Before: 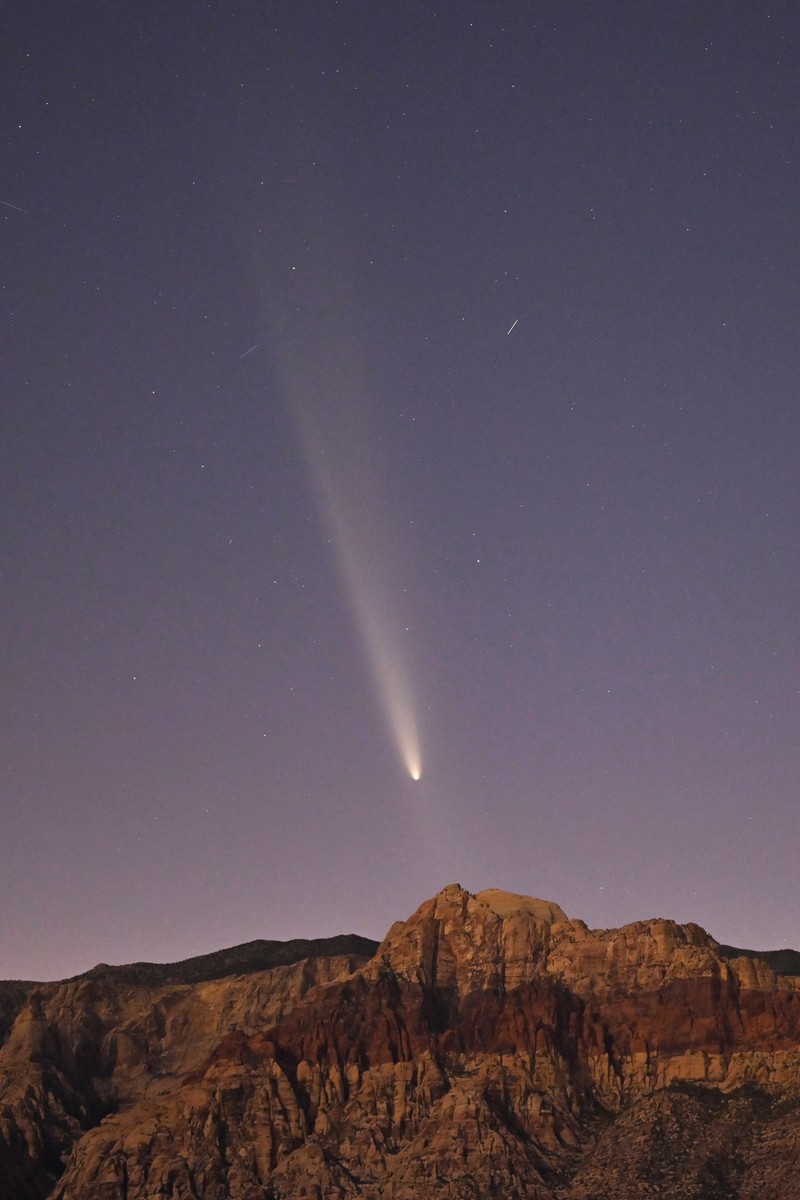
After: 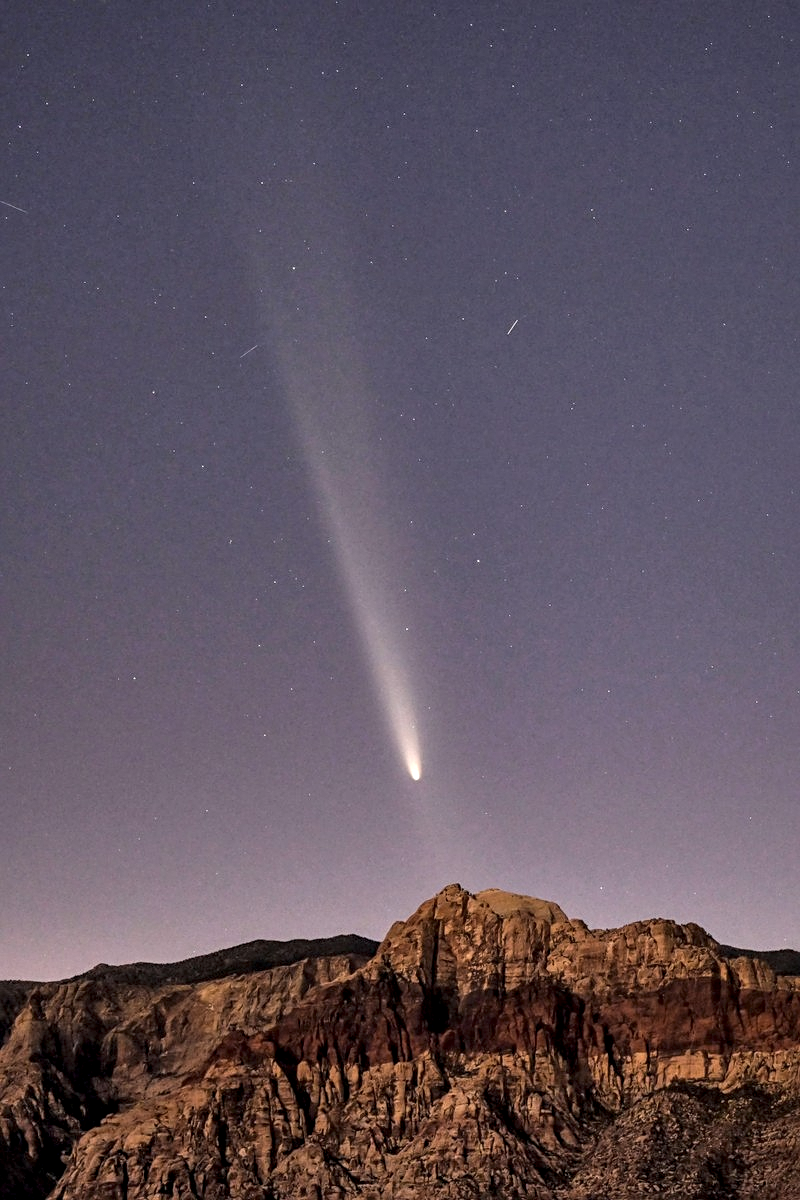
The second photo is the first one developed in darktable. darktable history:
sharpen: radius 2.529, amount 0.323
local contrast: highlights 12%, shadows 38%, detail 183%, midtone range 0.471
shadows and highlights: shadows color adjustment 97.66%, soften with gaussian
exposure: exposure -0.048 EV
